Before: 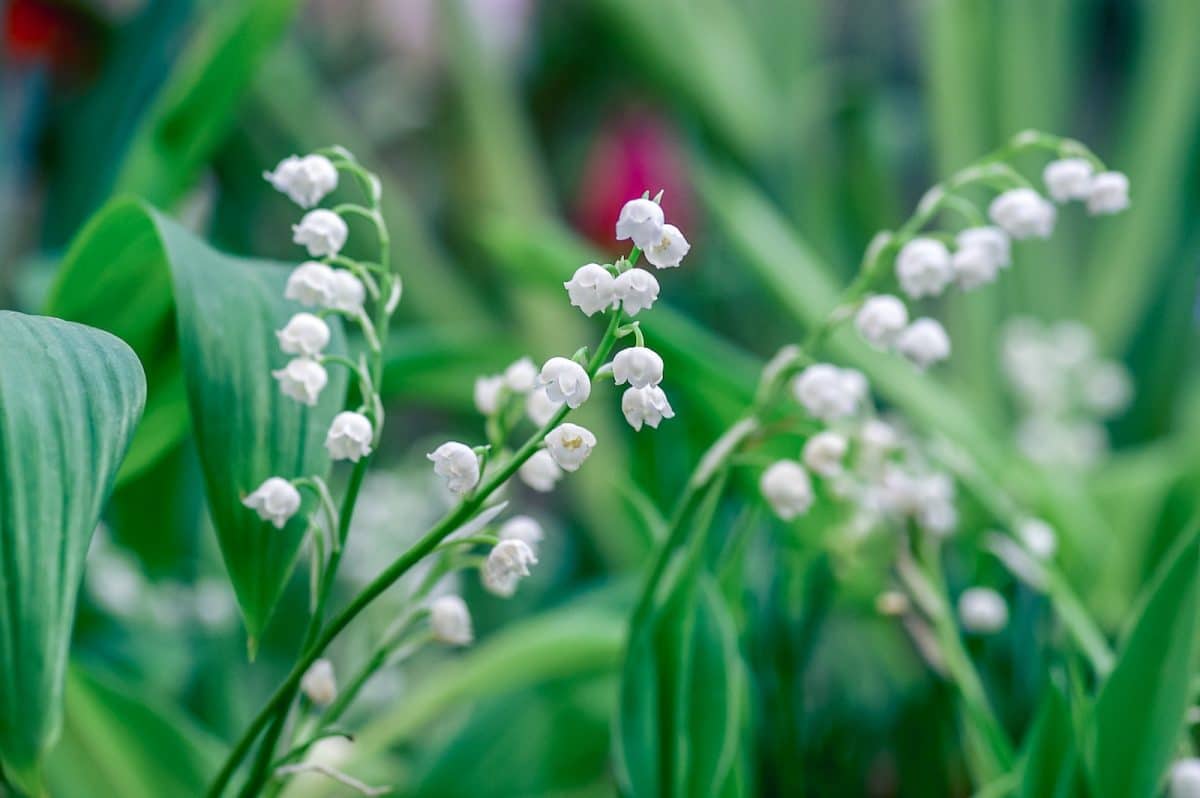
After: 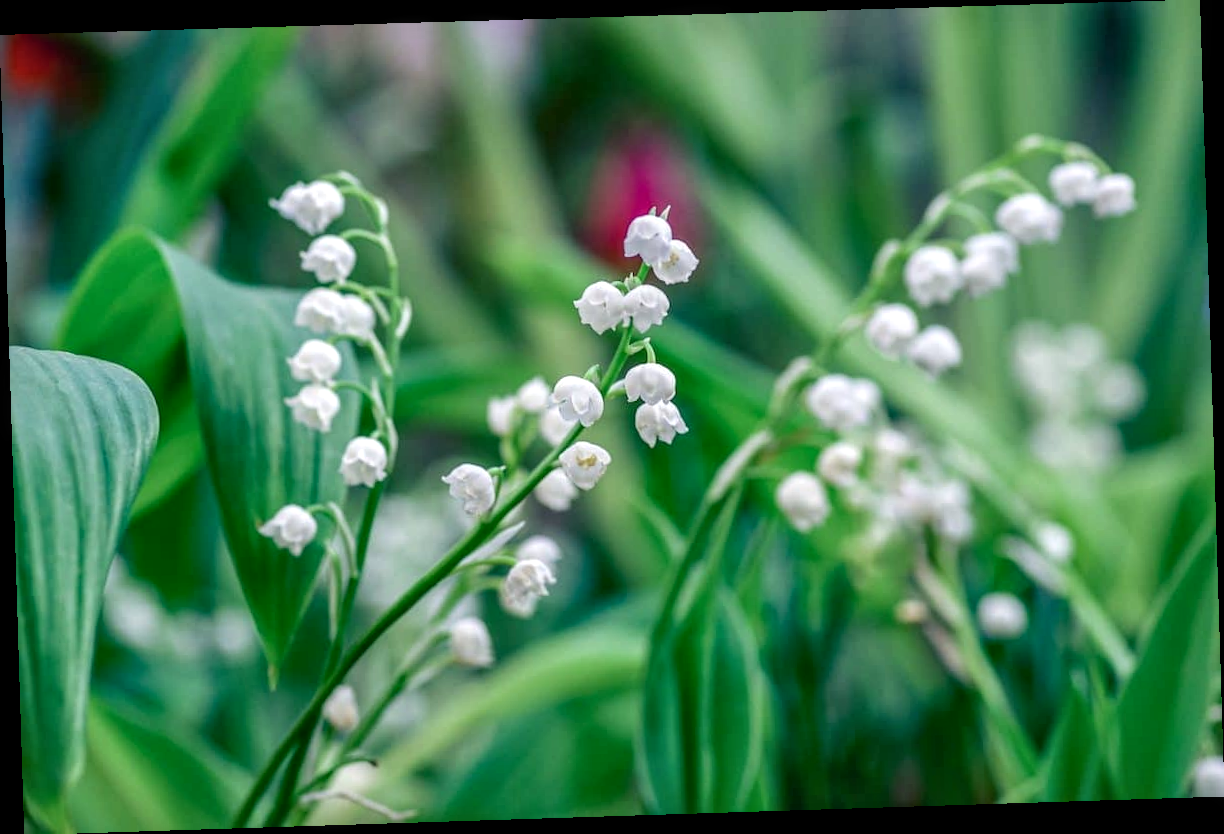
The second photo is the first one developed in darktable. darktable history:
local contrast: detail 130%
rotate and perspective: rotation -1.77°, lens shift (horizontal) 0.004, automatic cropping off
